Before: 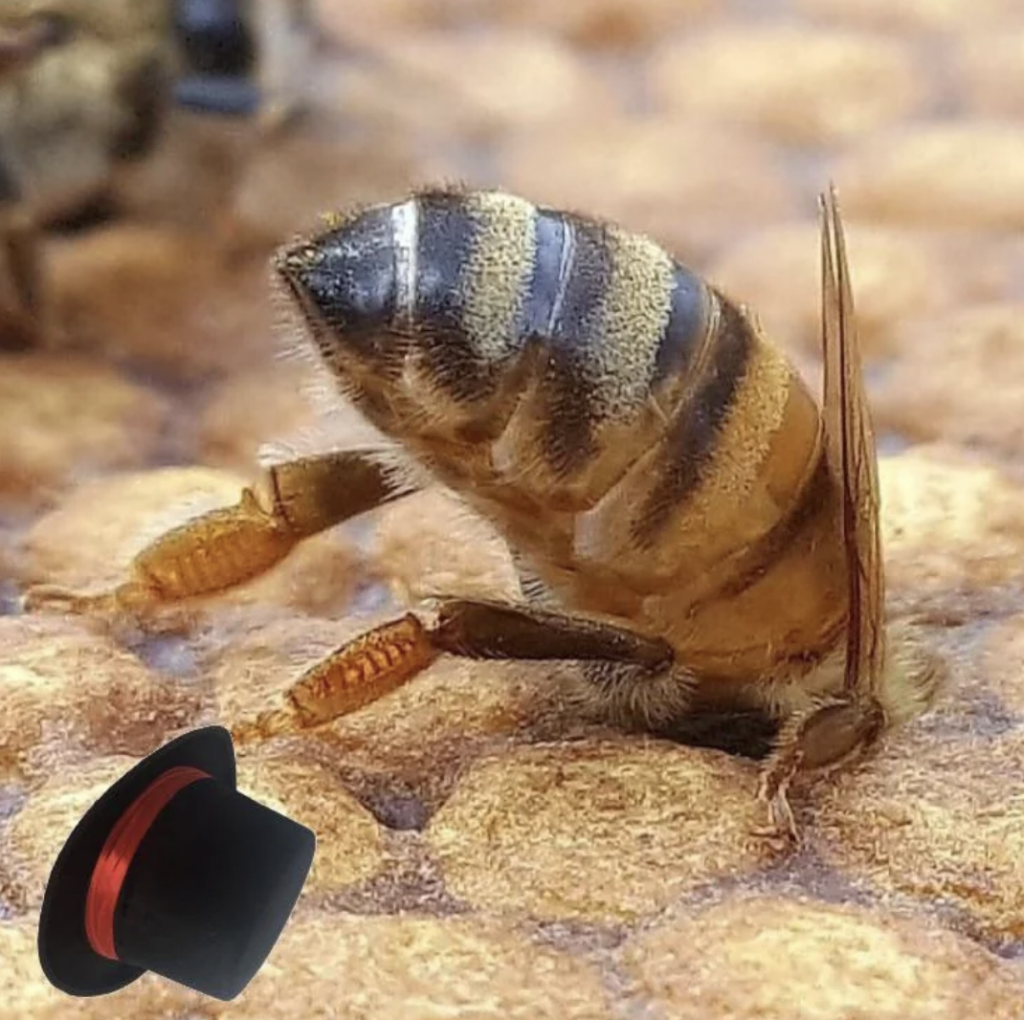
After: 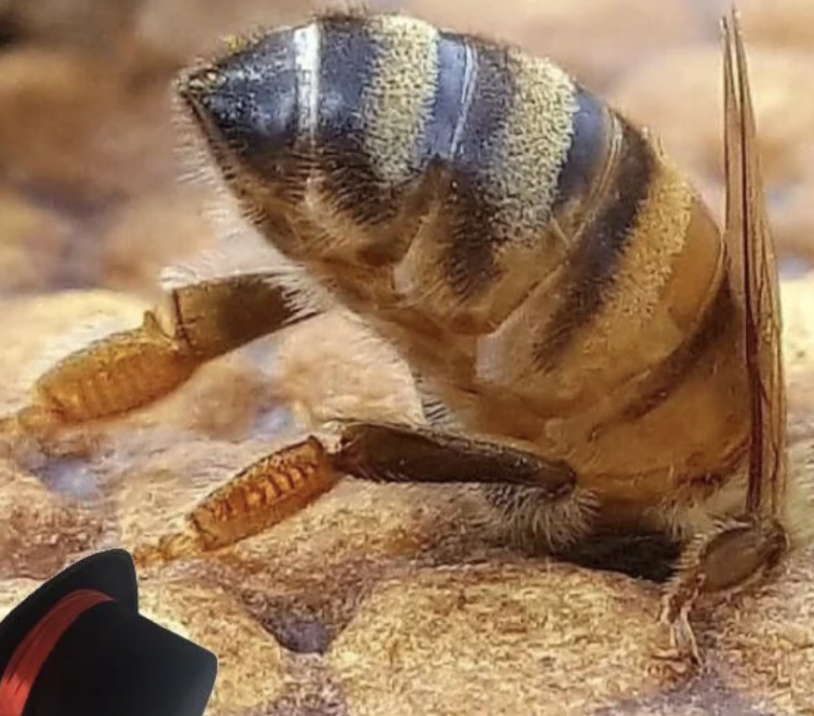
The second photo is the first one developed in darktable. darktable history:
color calibration: x 0.343, y 0.356, temperature 5087.05 K, saturation algorithm version 1 (2020)
crop: left 9.629%, top 17.373%, right 10.872%, bottom 12.345%
